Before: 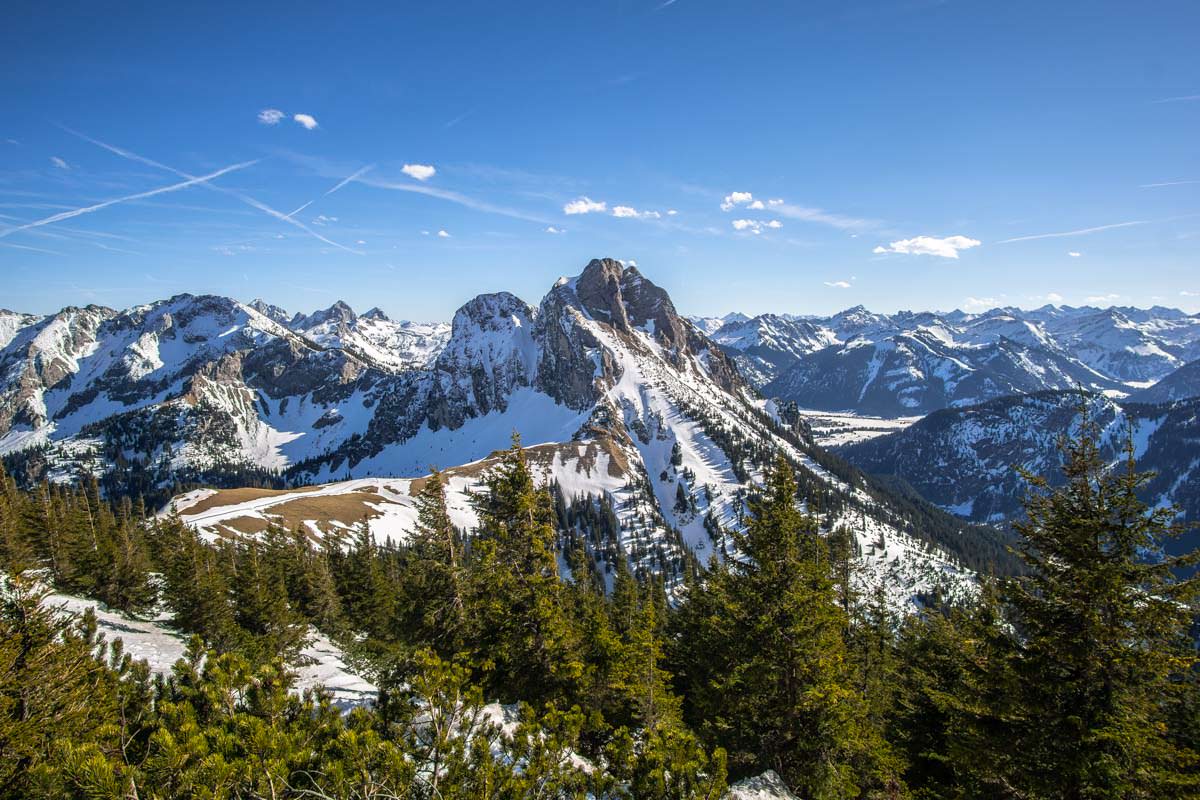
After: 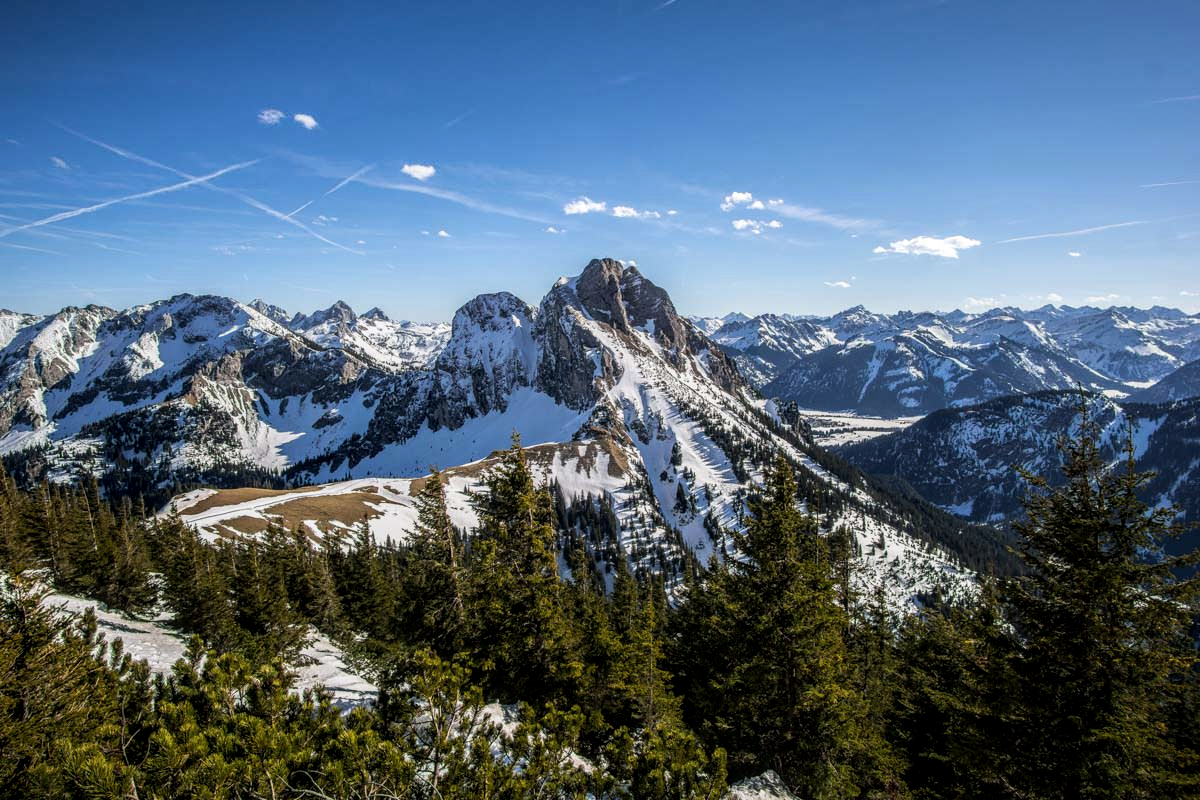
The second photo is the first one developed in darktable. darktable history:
local contrast: on, module defaults
tone equalizer: -8 EV -0.768 EV, -7 EV -0.67 EV, -6 EV -0.592 EV, -5 EV -0.424 EV, -3 EV 0.396 EV, -2 EV 0.6 EV, -1 EV 0.684 EV, +0 EV 0.726 EV, mask exposure compensation -0.504 EV
exposure: black level correction 0, exposure -0.808 EV, compensate exposure bias true, compensate highlight preservation false
